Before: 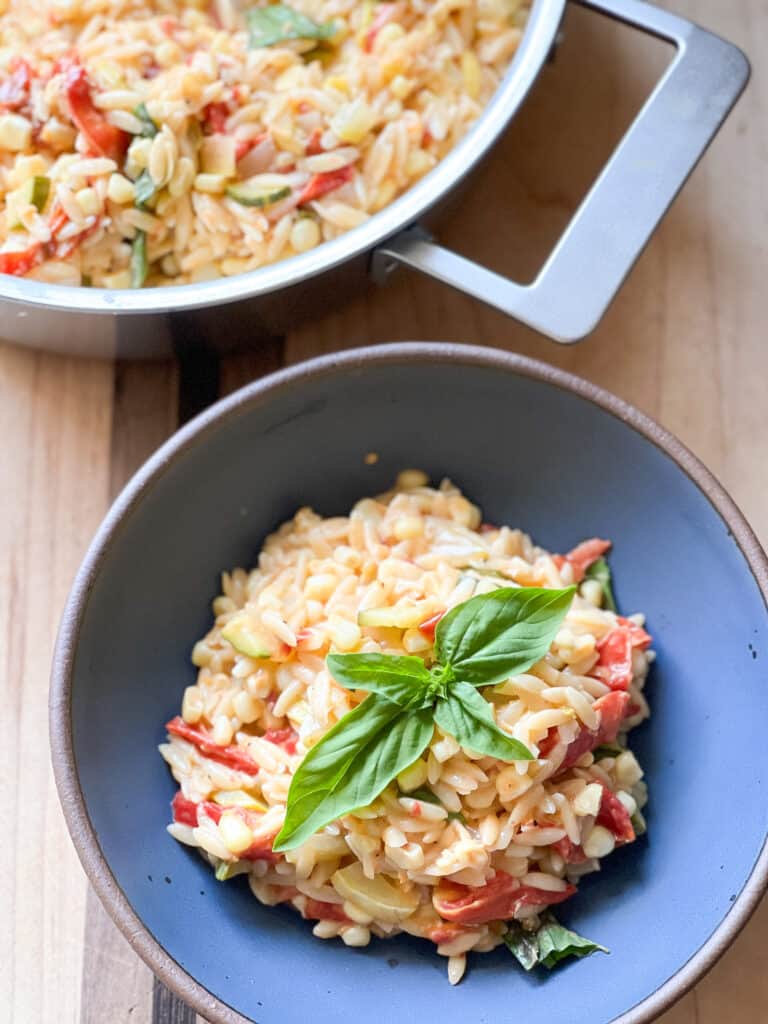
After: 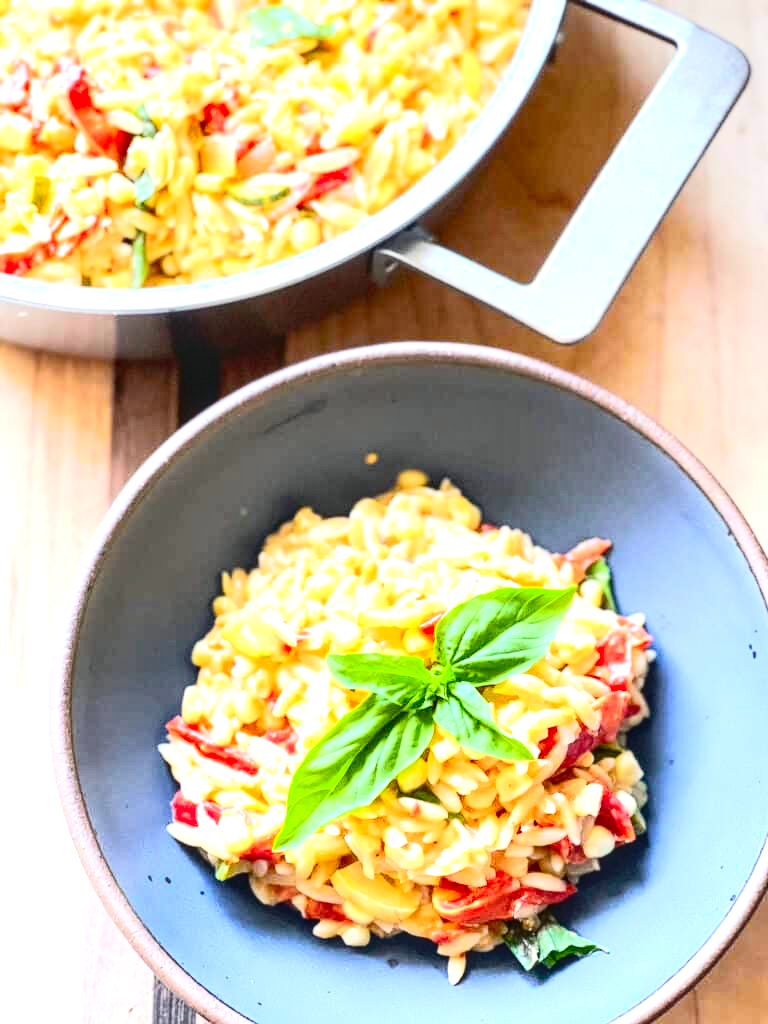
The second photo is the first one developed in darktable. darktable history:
tone curve: curves: ch0 [(0, 0.023) (0.132, 0.075) (0.251, 0.186) (0.463, 0.461) (0.662, 0.757) (0.854, 0.909) (1, 0.973)]; ch1 [(0, 0) (0.447, 0.411) (0.483, 0.469) (0.498, 0.496) (0.518, 0.514) (0.561, 0.579) (0.604, 0.645) (0.669, 0.73) (0.819, 0.93) (1, 1)]; ch2 [(0, 0) (0.307, 0.315) (0.425, 0.438) (0.483, 0.477) (0.503, 0.503) (0.526, 0.534) (0.567, 0.569) (0.617, 0.674) (0.703, 0.797) (0.985, 0.966)], color space Lab, independent channels
local contrast: on, module defaults
exposure: exposure 1.16 EV, compensate exposure bias true, compensate highlight preservation false
